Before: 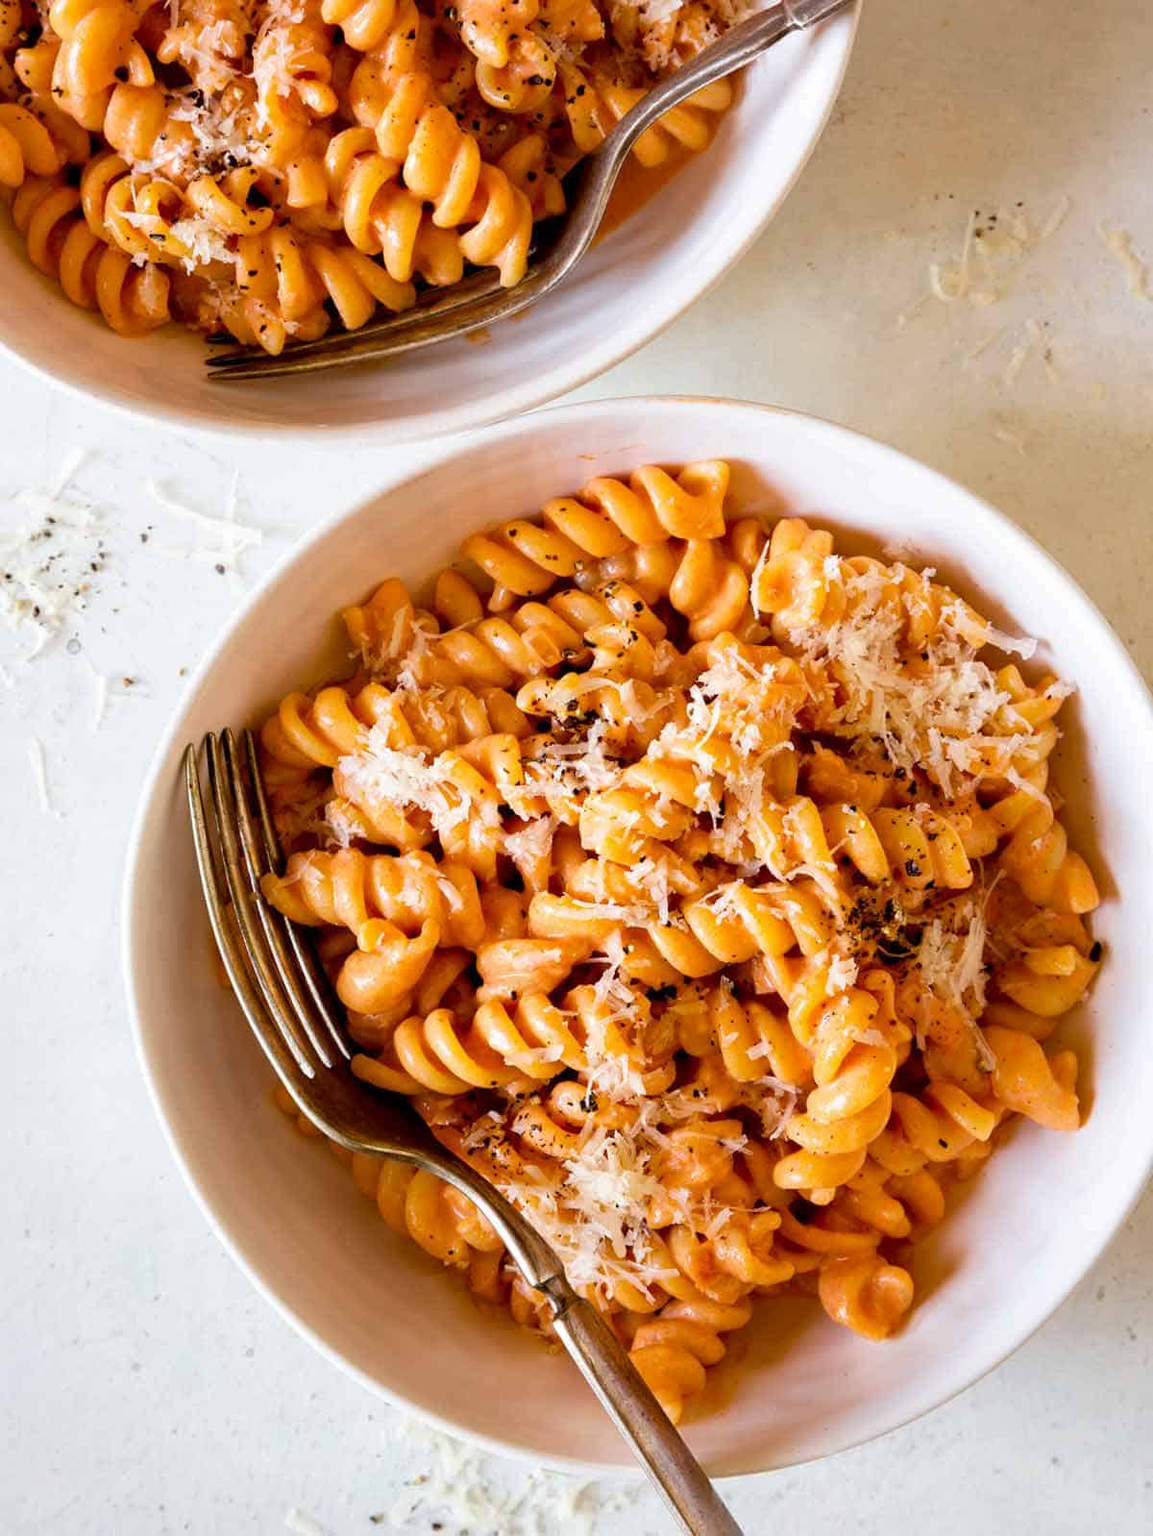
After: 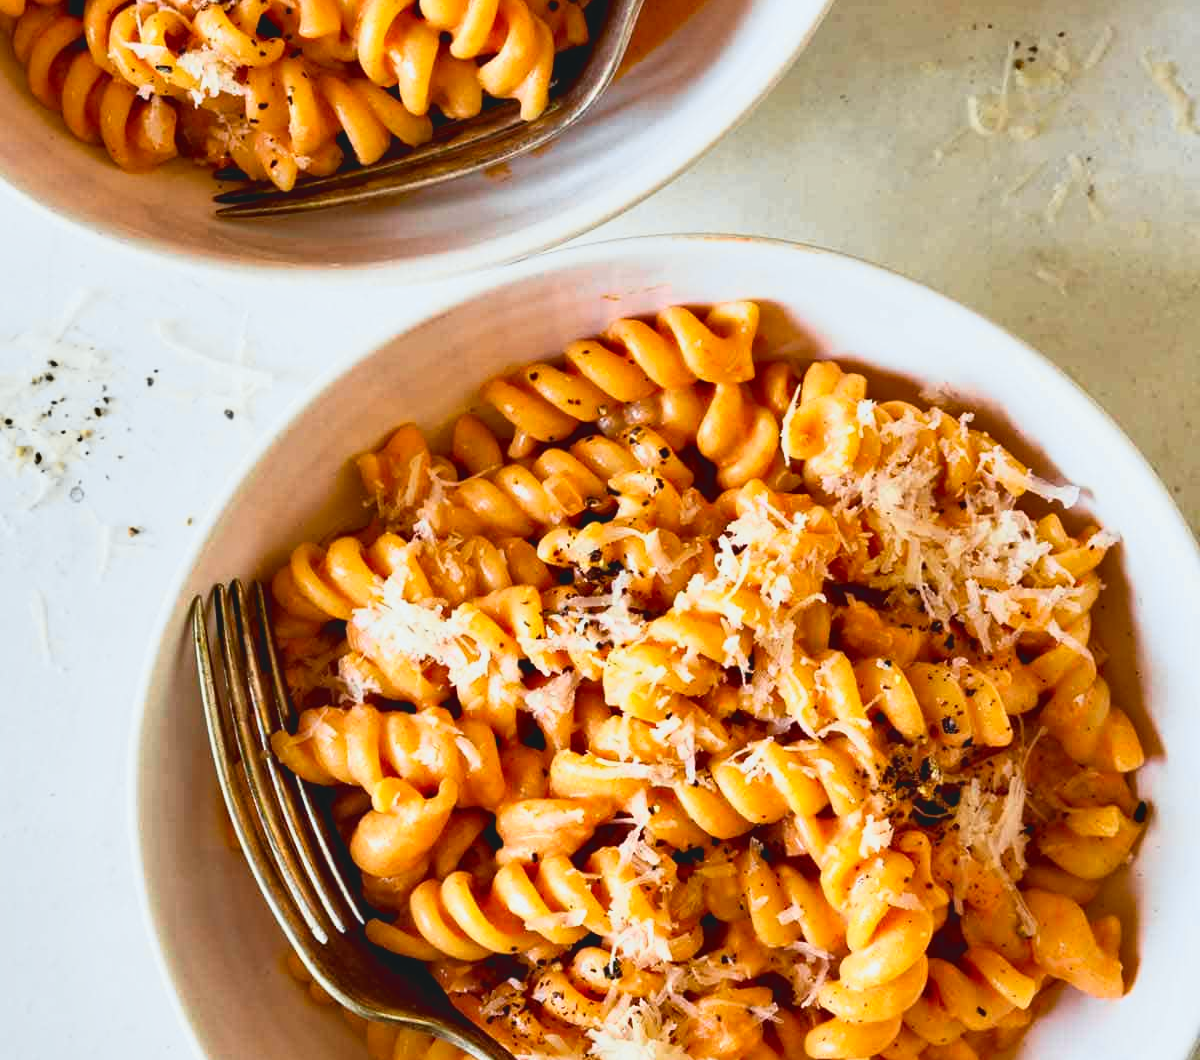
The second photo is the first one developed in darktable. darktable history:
shadows and highlights: shadows 43.44, white point adjustment -1.46, soften with gaussian
tone curve: curves: ch0 [(0, 0.074) (0.129, 0.136) (0.285, 0.301) (0.689, 0.764) (0.854, 0.926) (0.987, 0.977)]; ch1 [(0, 0) (0.337, 0.249) (0.434, 0.437) (0.485, 0.491) (0.515, 0.495) (0.566, 0.57) (0.625, 0.625) (0.764, 0.806) (1, 1)]; ch2 [(0, 0) (0.314, 0.301) (0.401, 0.411) (0.505, 0.499) (0.54, 0.54) (0.608, 0.613) (0.706, 0.735) (1, 1)], color space Lab, independent channels, preserve colors none
crop: top 11.164%, bottom 22.501%
